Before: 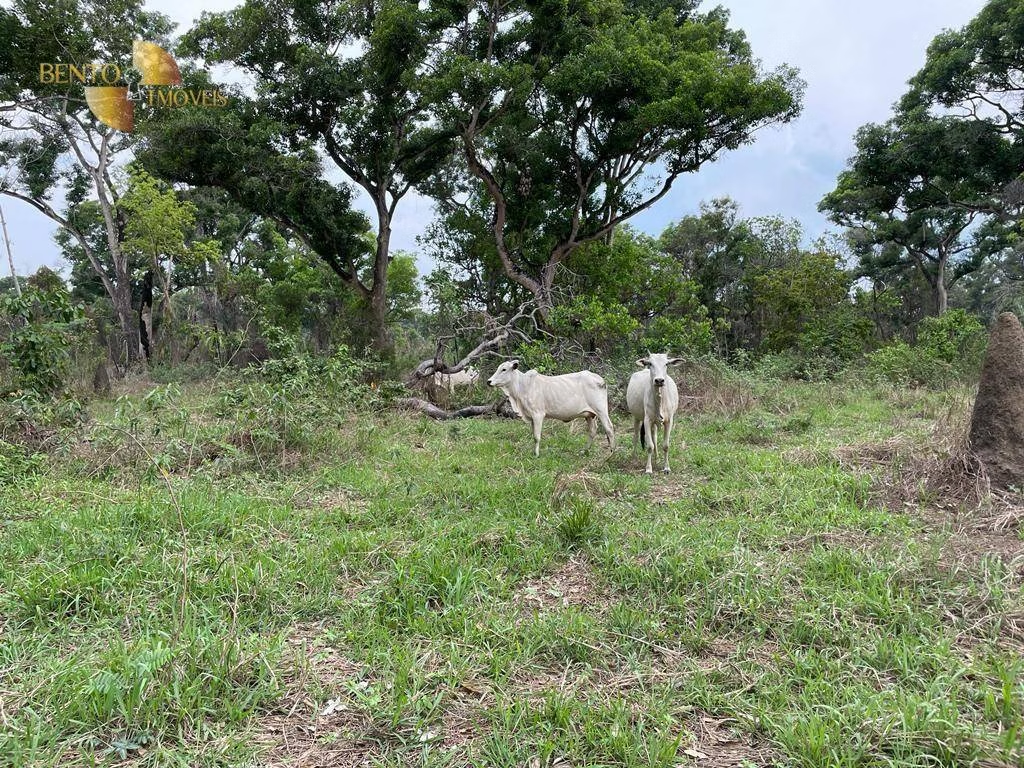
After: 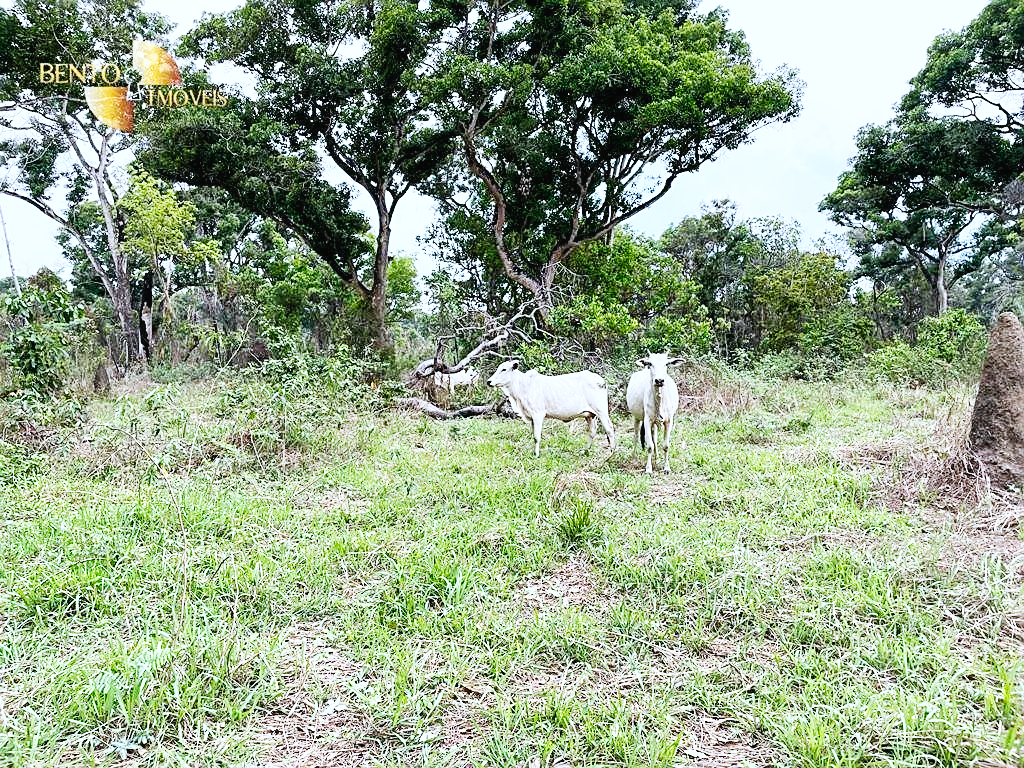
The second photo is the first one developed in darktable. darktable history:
sharpen: on, module defaults
base curve: curves: ch0 [(0, 0.003) (0.001, 0.002) (0.006, 0.004) (0.02, 0.022) (0.048, 0.086) (0.094, 0.234) (0.162, 0.431) (0.258, 0.629) (0.385, 0.8) (0.548, 0.918) (0.751, 0.988) (1, 1)], preserve colors none
color correction: highlights a* -0.679, highlights b* -8.89
